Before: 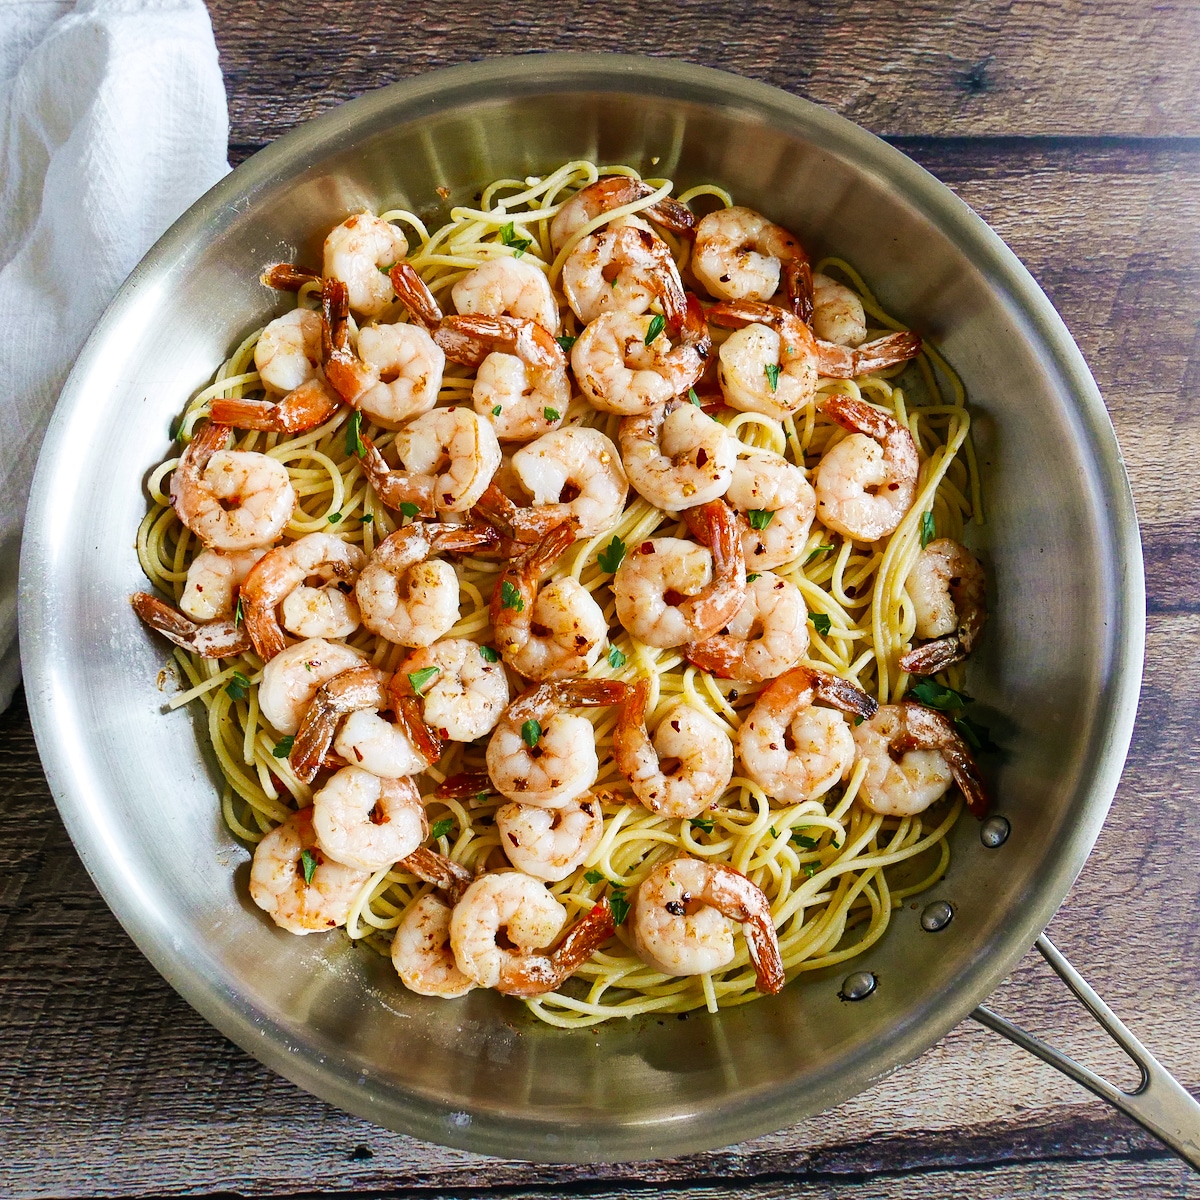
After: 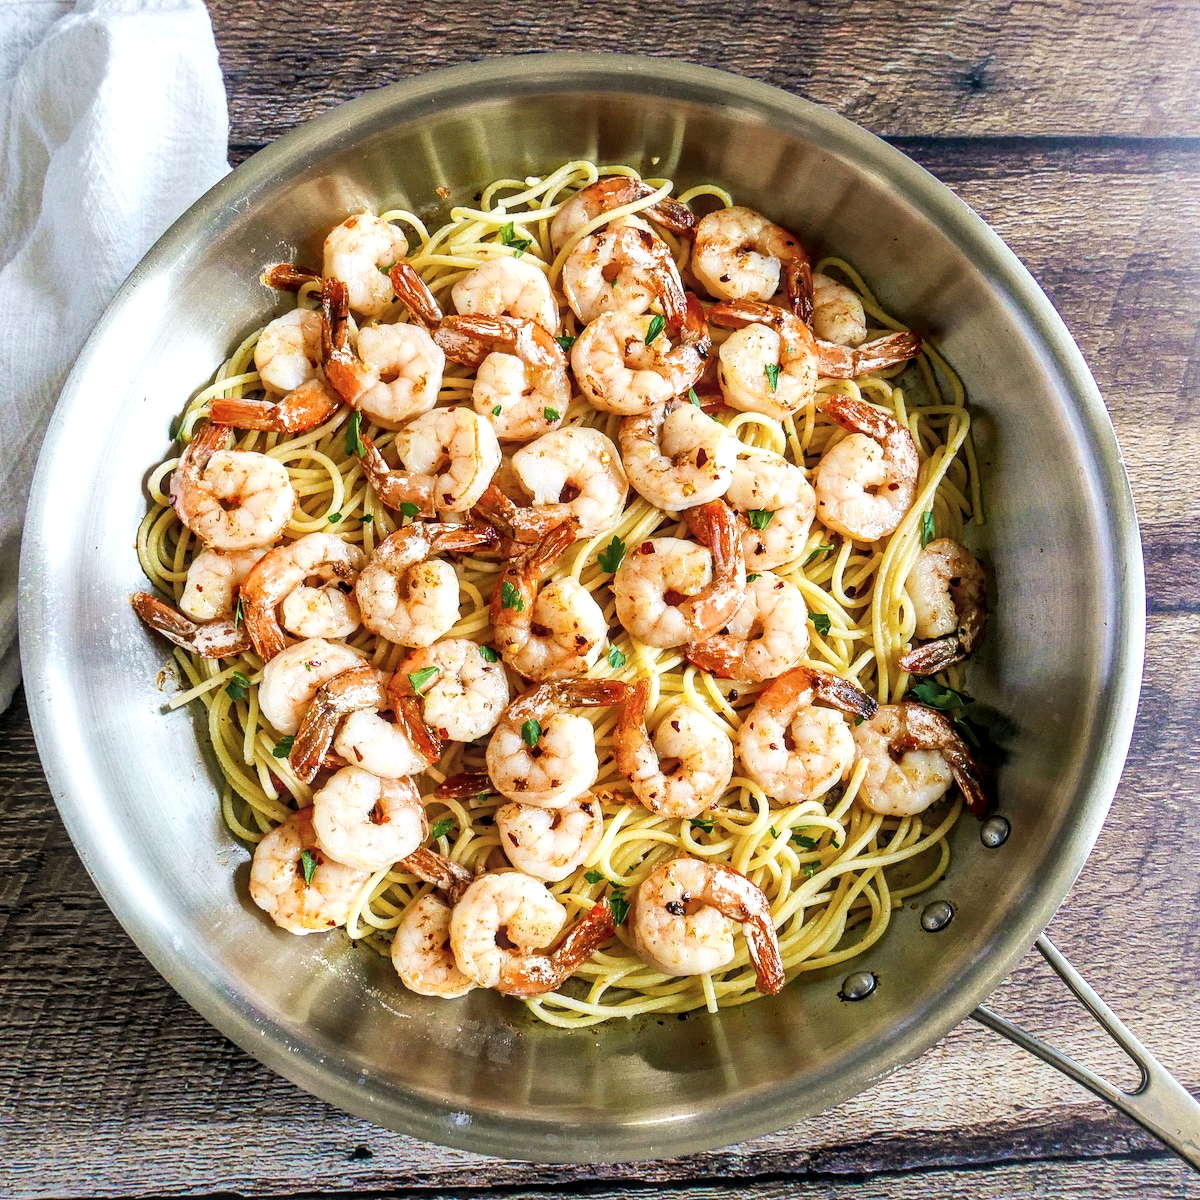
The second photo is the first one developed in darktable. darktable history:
local contrast: highlights 58%, detail 146%
contrast brightness saturation: brightness 0.144
